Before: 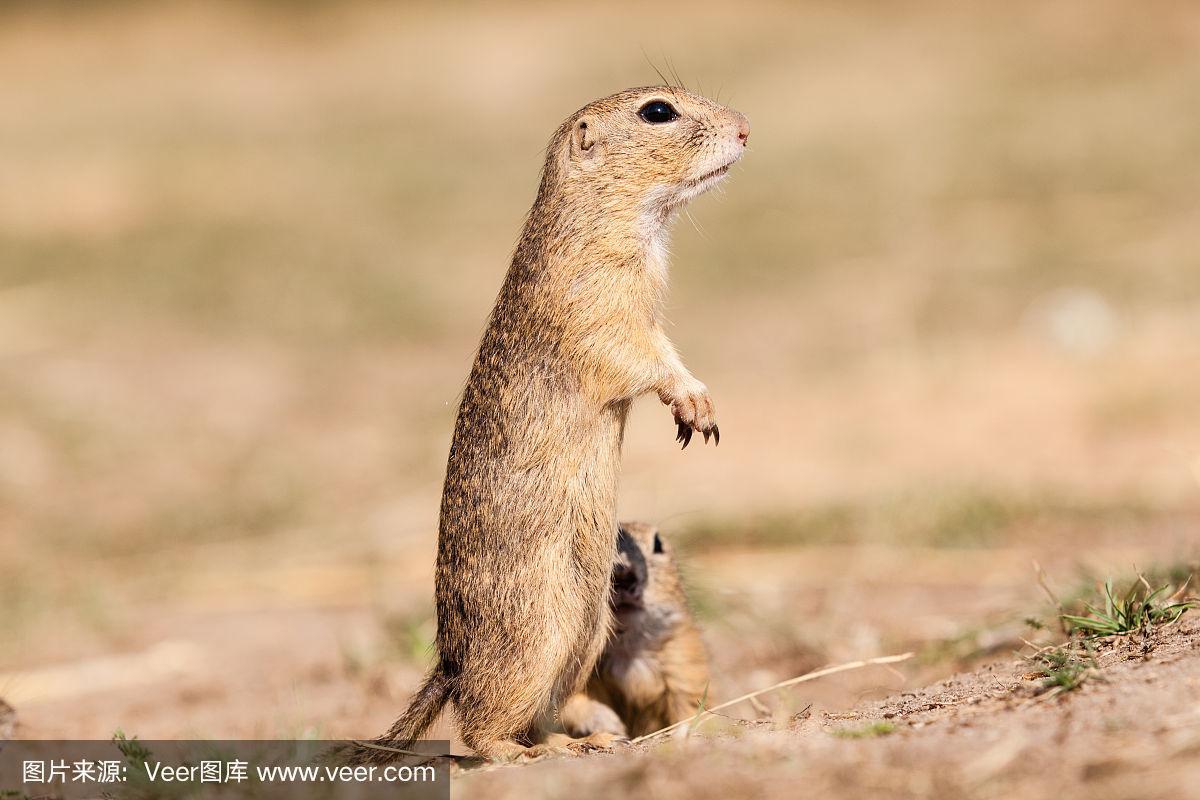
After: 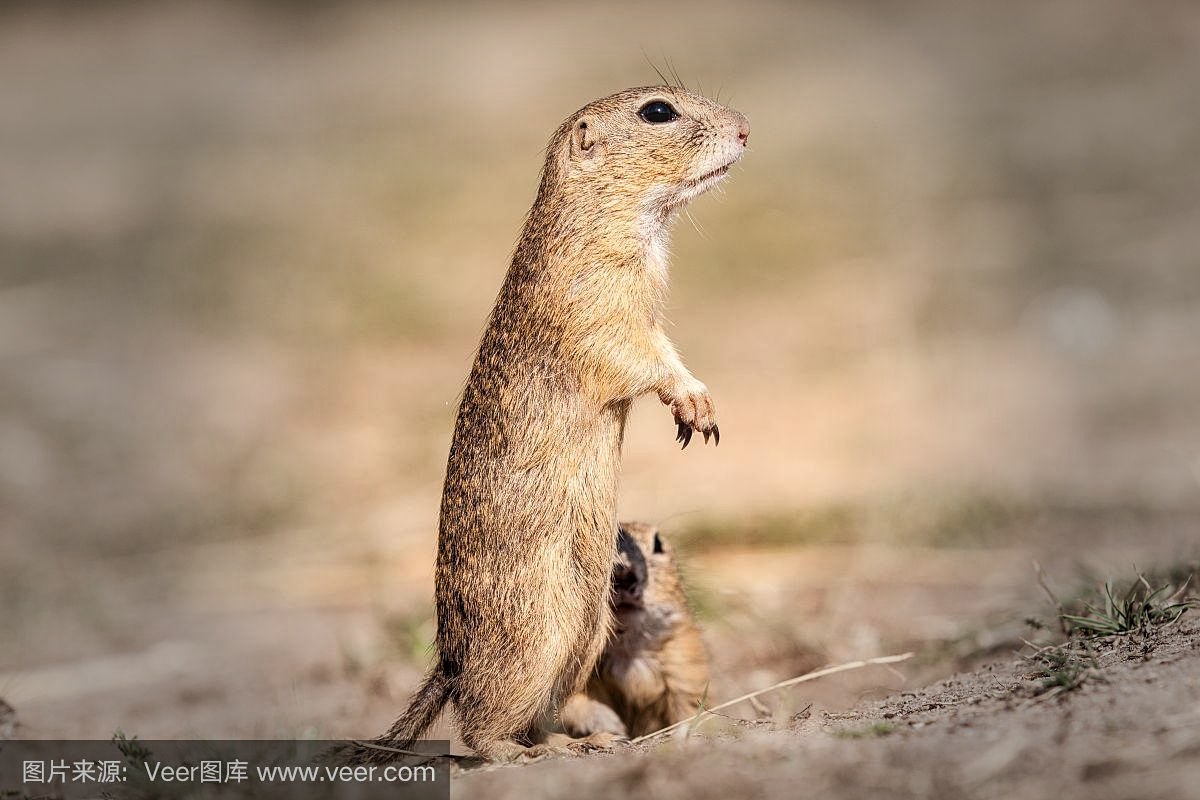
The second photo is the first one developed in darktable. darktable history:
sharpen: amount 0.2
vignetting: fall-off start 40%, fall-off radius 40%
local contrast: on, module defaults
